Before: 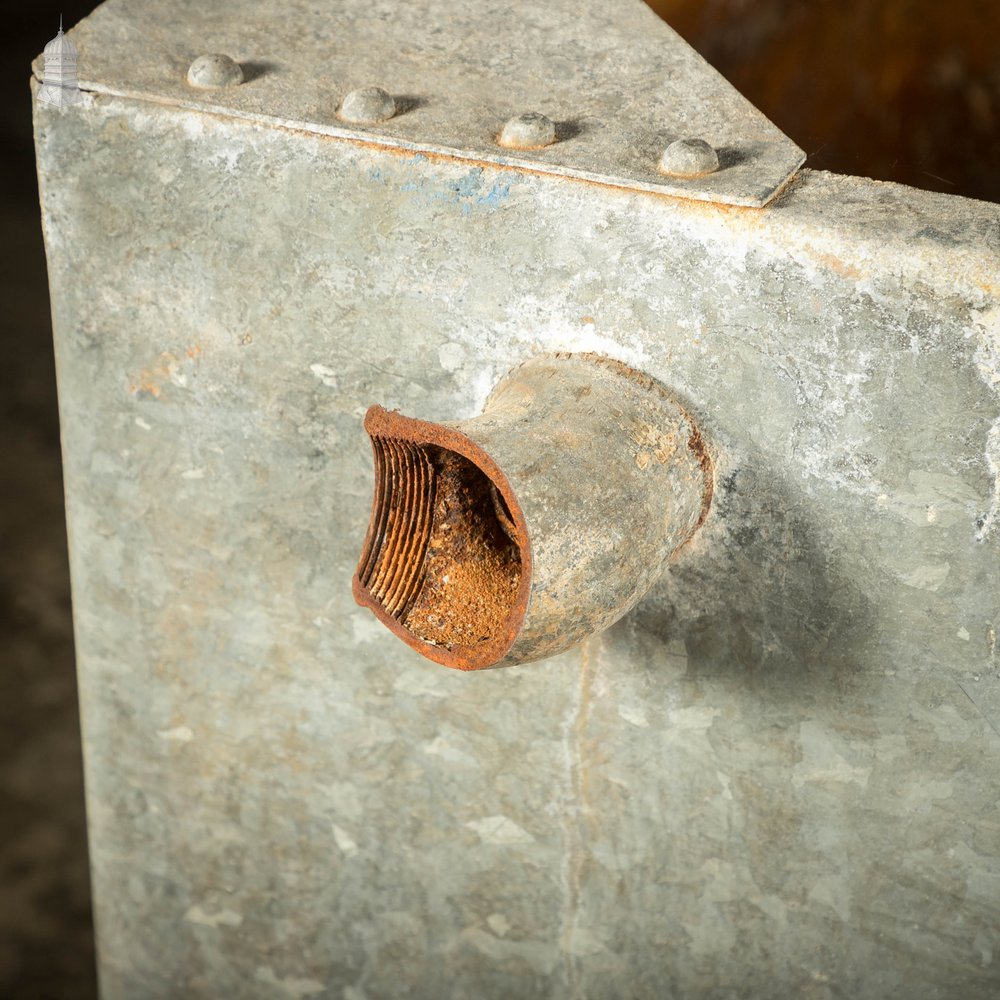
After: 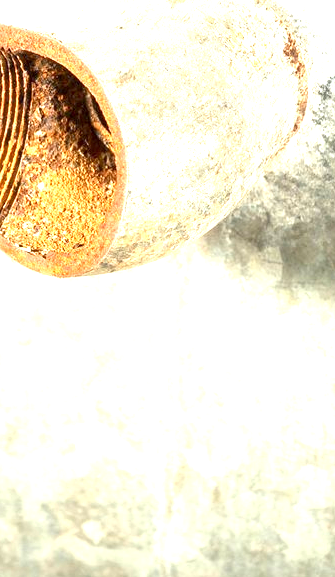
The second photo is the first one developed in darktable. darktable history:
exposure: black level correction 0.001, exposure 1.733 EV, compensate highlight preservation false
crop: left 40.572%, top 39.382%, right 25.925%, bottom 2.848%
